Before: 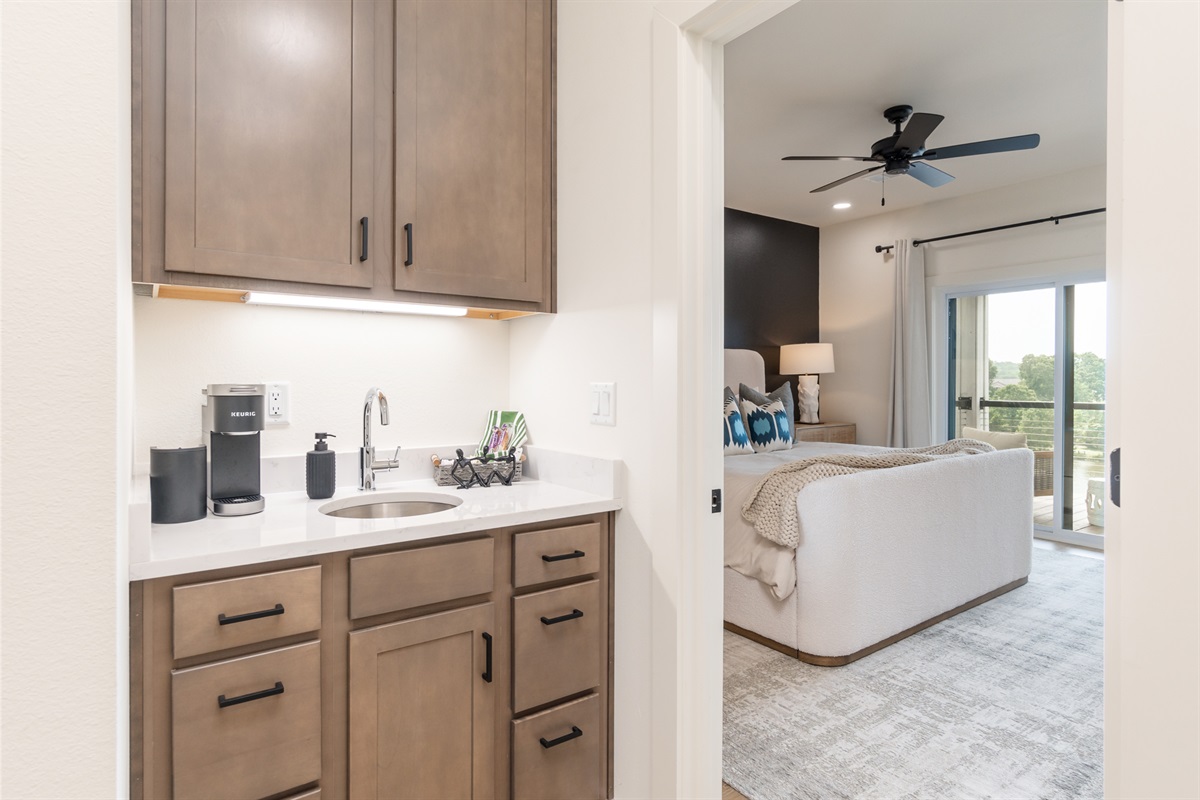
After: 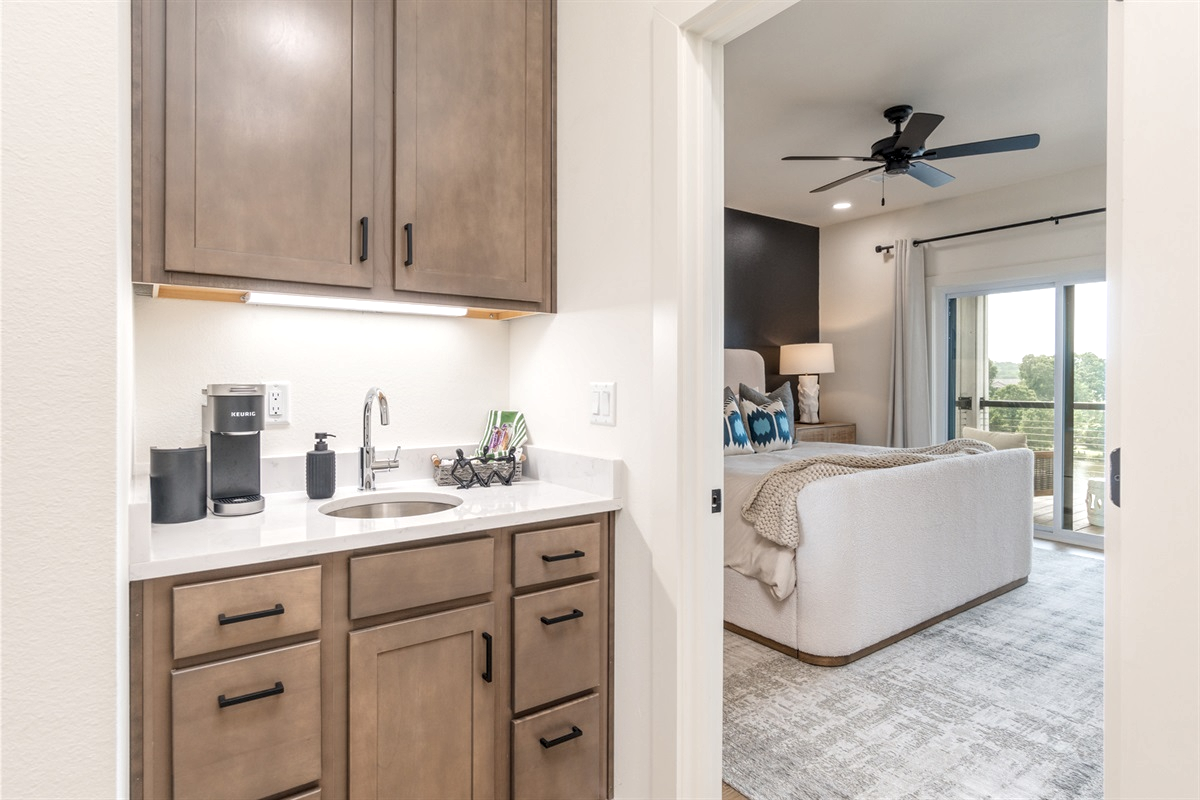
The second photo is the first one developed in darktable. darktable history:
local contrast: highlights 96%, shadows 87%, detail 160%, midtone range 0.2
